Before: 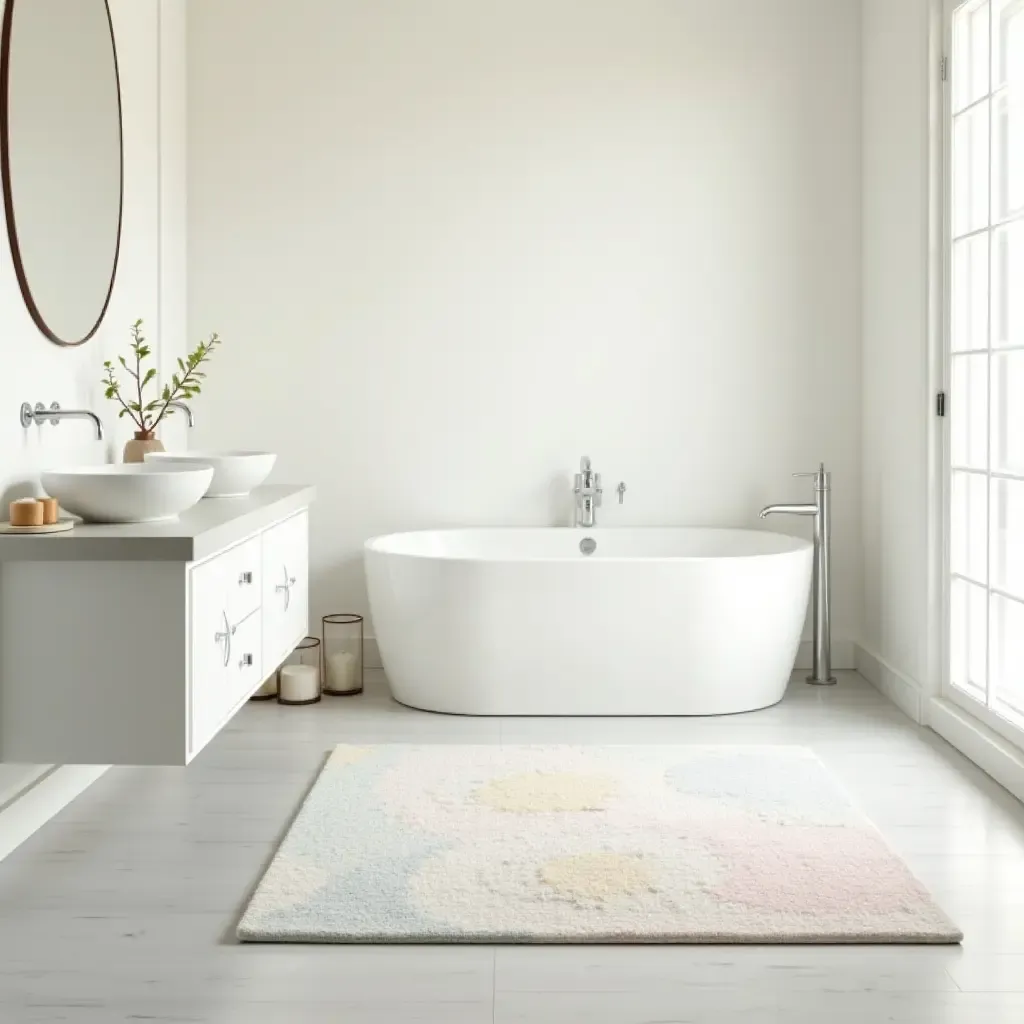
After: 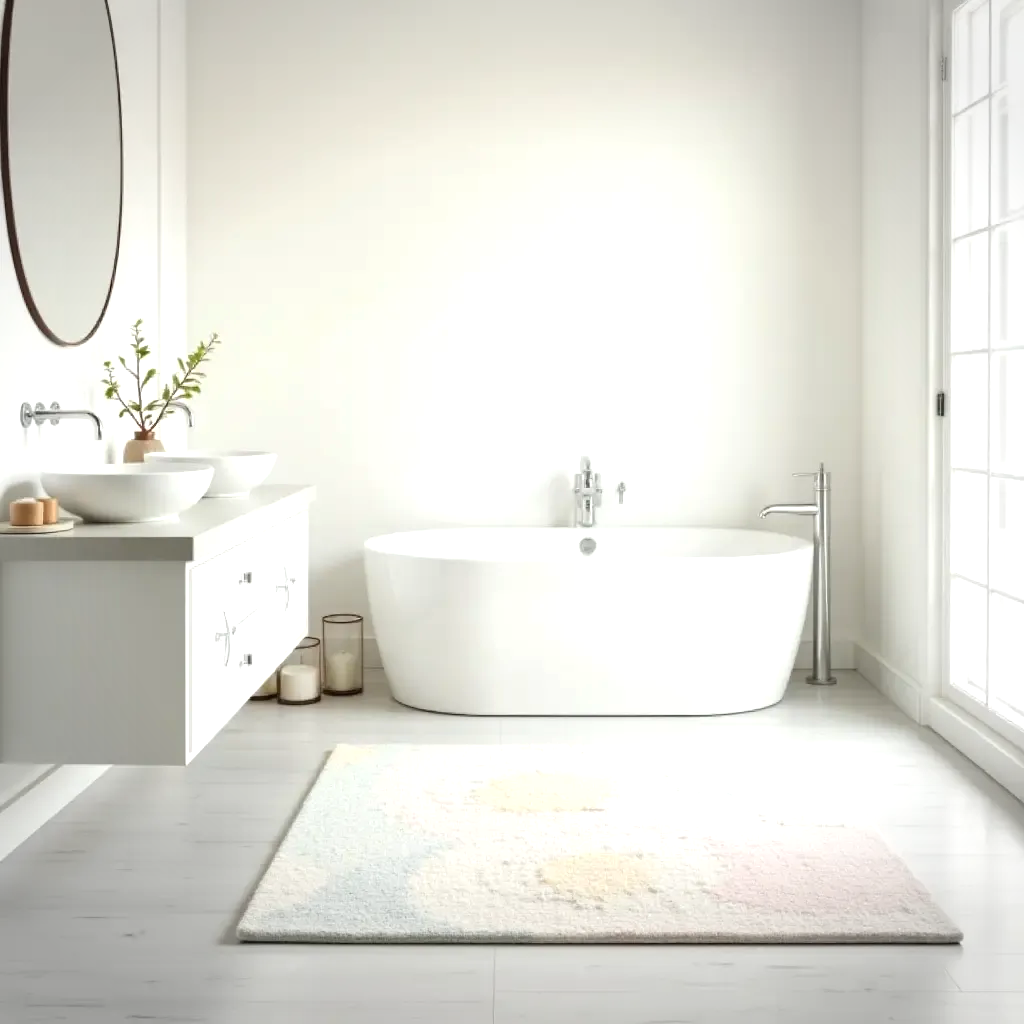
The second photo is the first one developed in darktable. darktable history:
exposure: black level correction 0, exposure 0.393 EV, compensate exposure bias true, compensate highlight preservation false
vignetting: brightness -0.323, width/height ratio 1.099, unbound false
